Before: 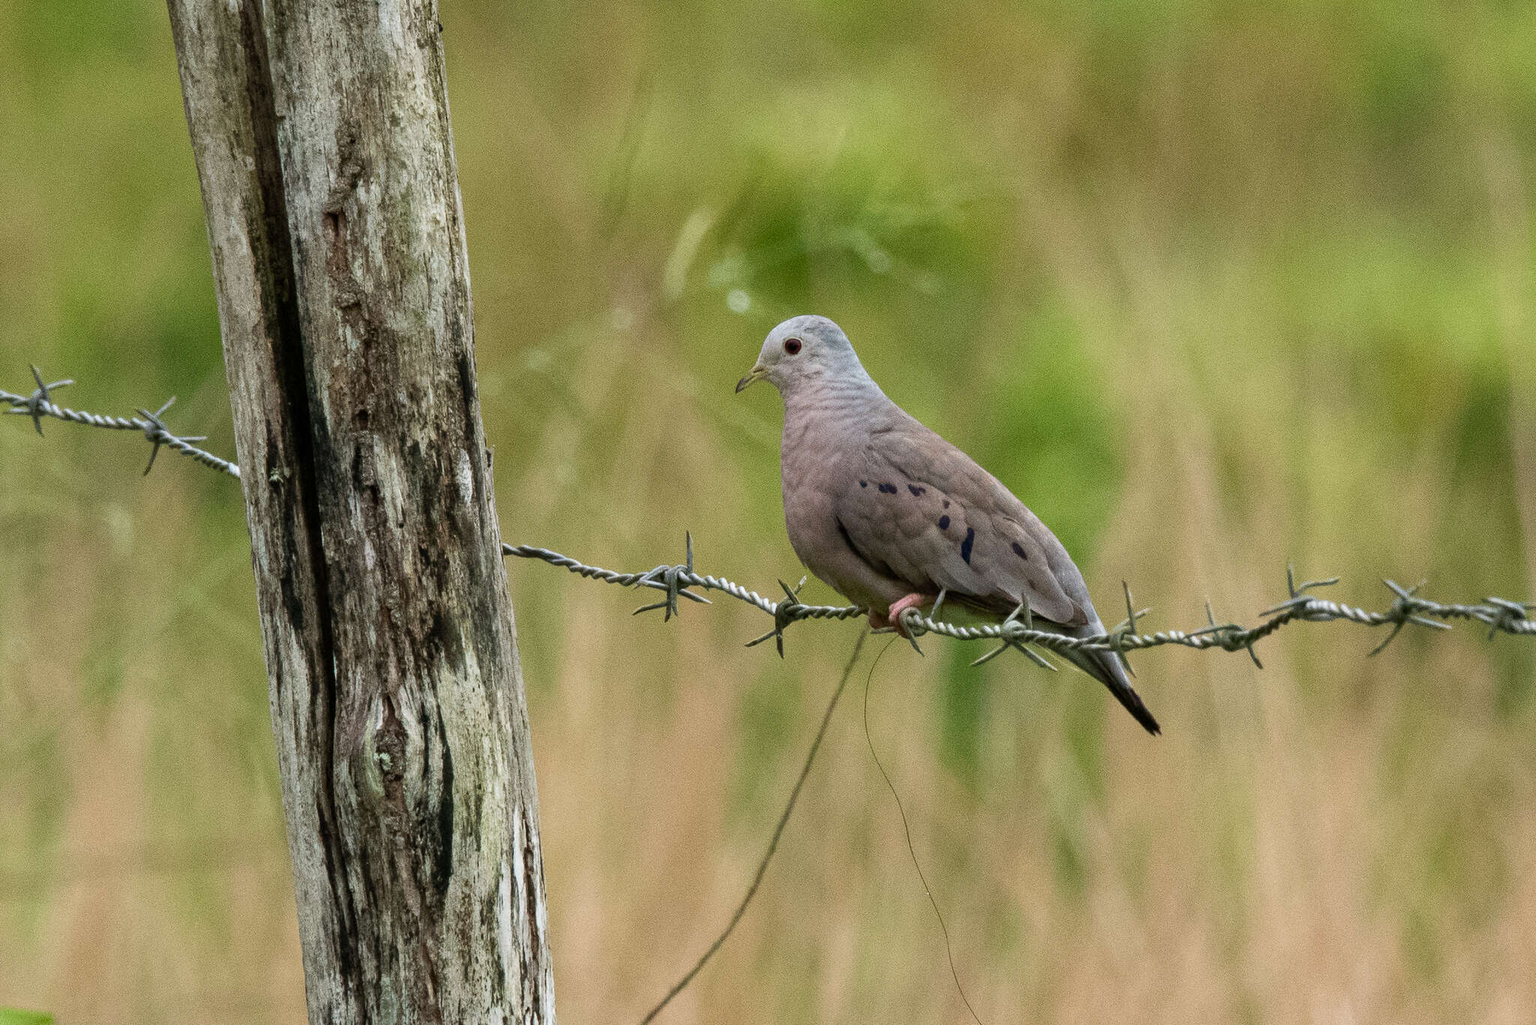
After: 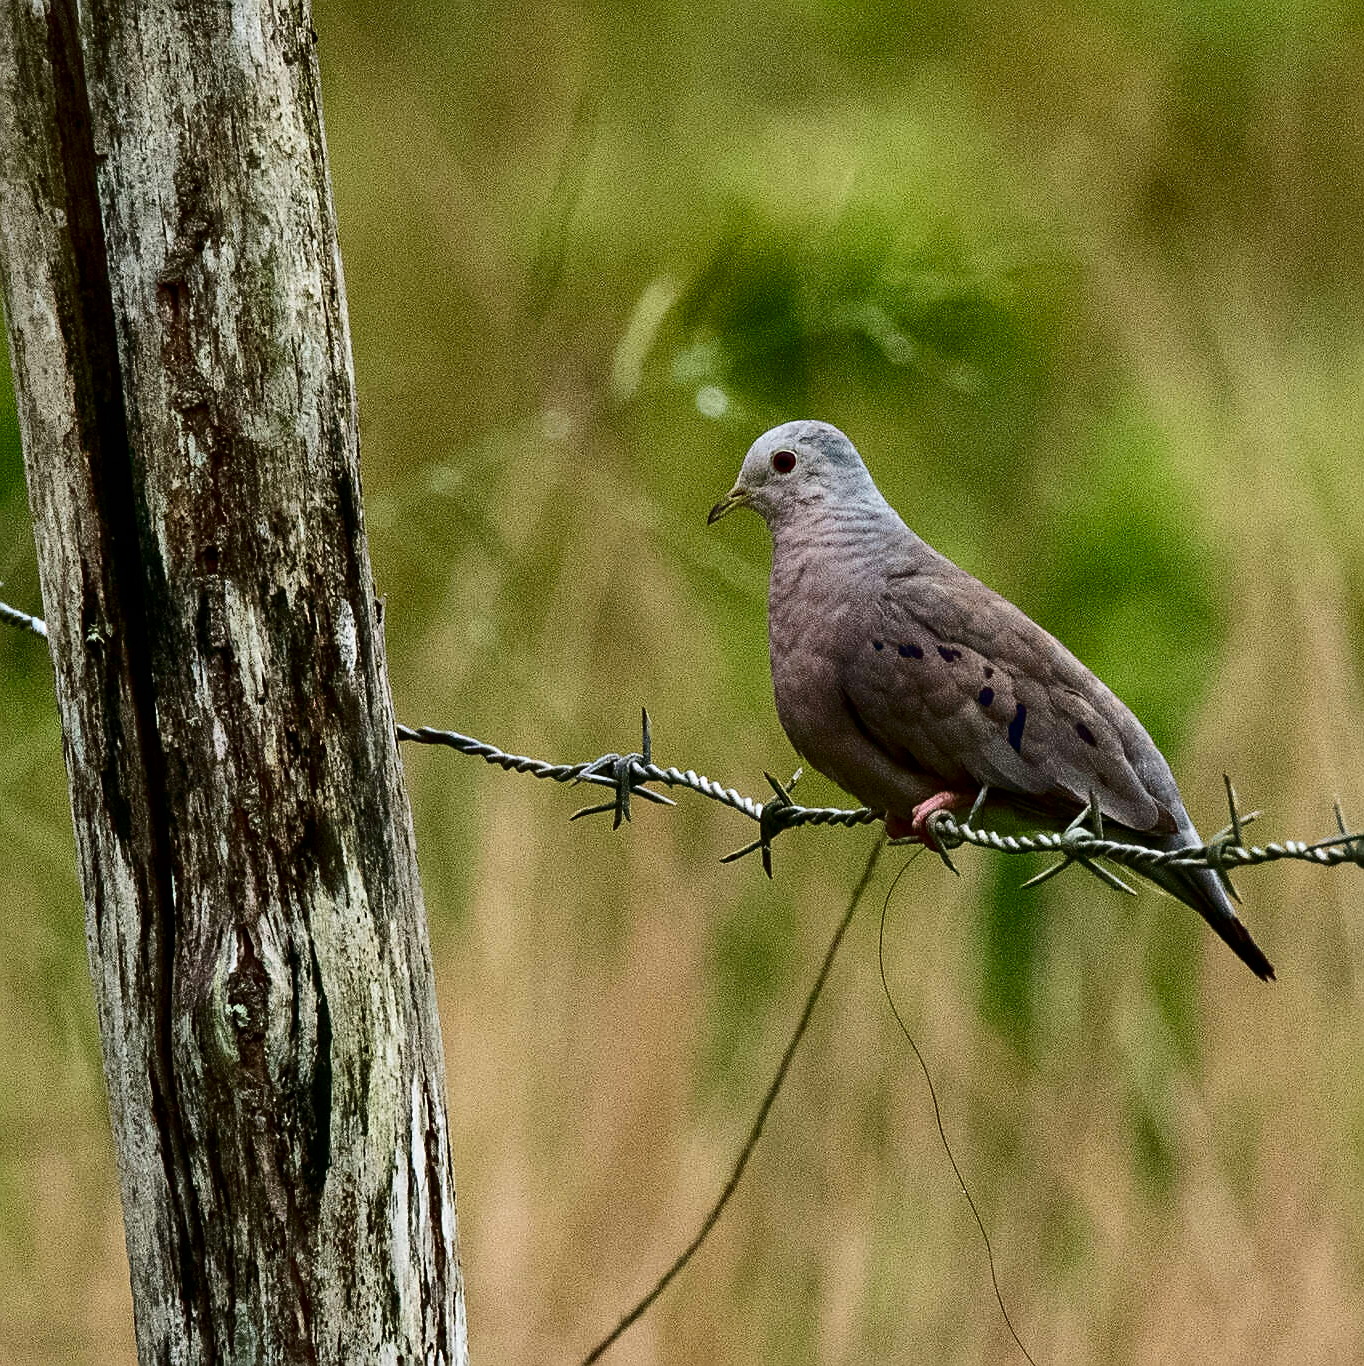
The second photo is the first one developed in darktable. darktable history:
crop and rotate: left 13.366%, right 20.025%
contrast brightness saturation: contrast 0.243, brightness -0.233, saturation 0.145
shadows and highlights: soften with gaussian
sharpen: on, module defaults
